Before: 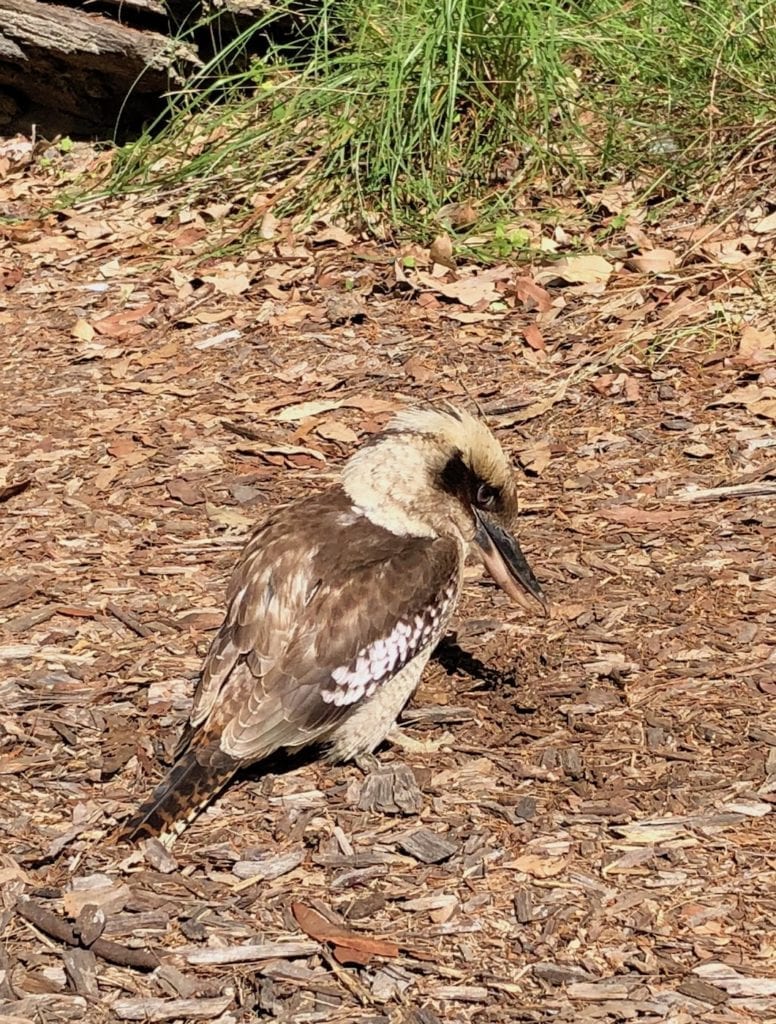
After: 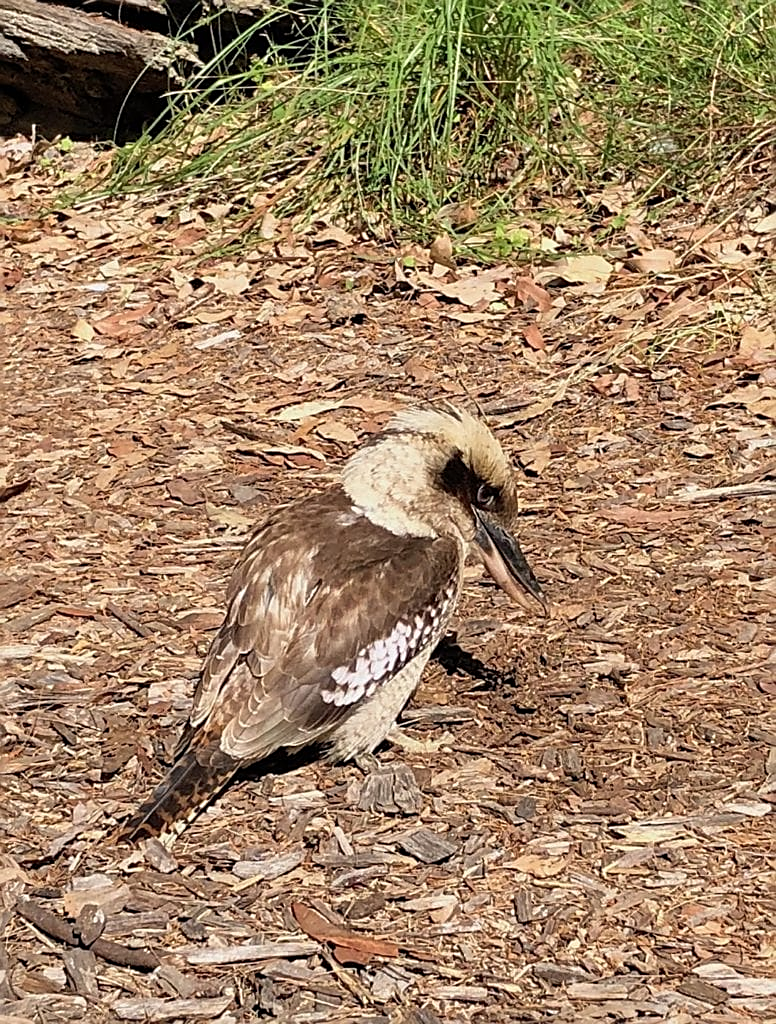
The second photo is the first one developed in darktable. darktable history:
sharpen: amount 0.596
